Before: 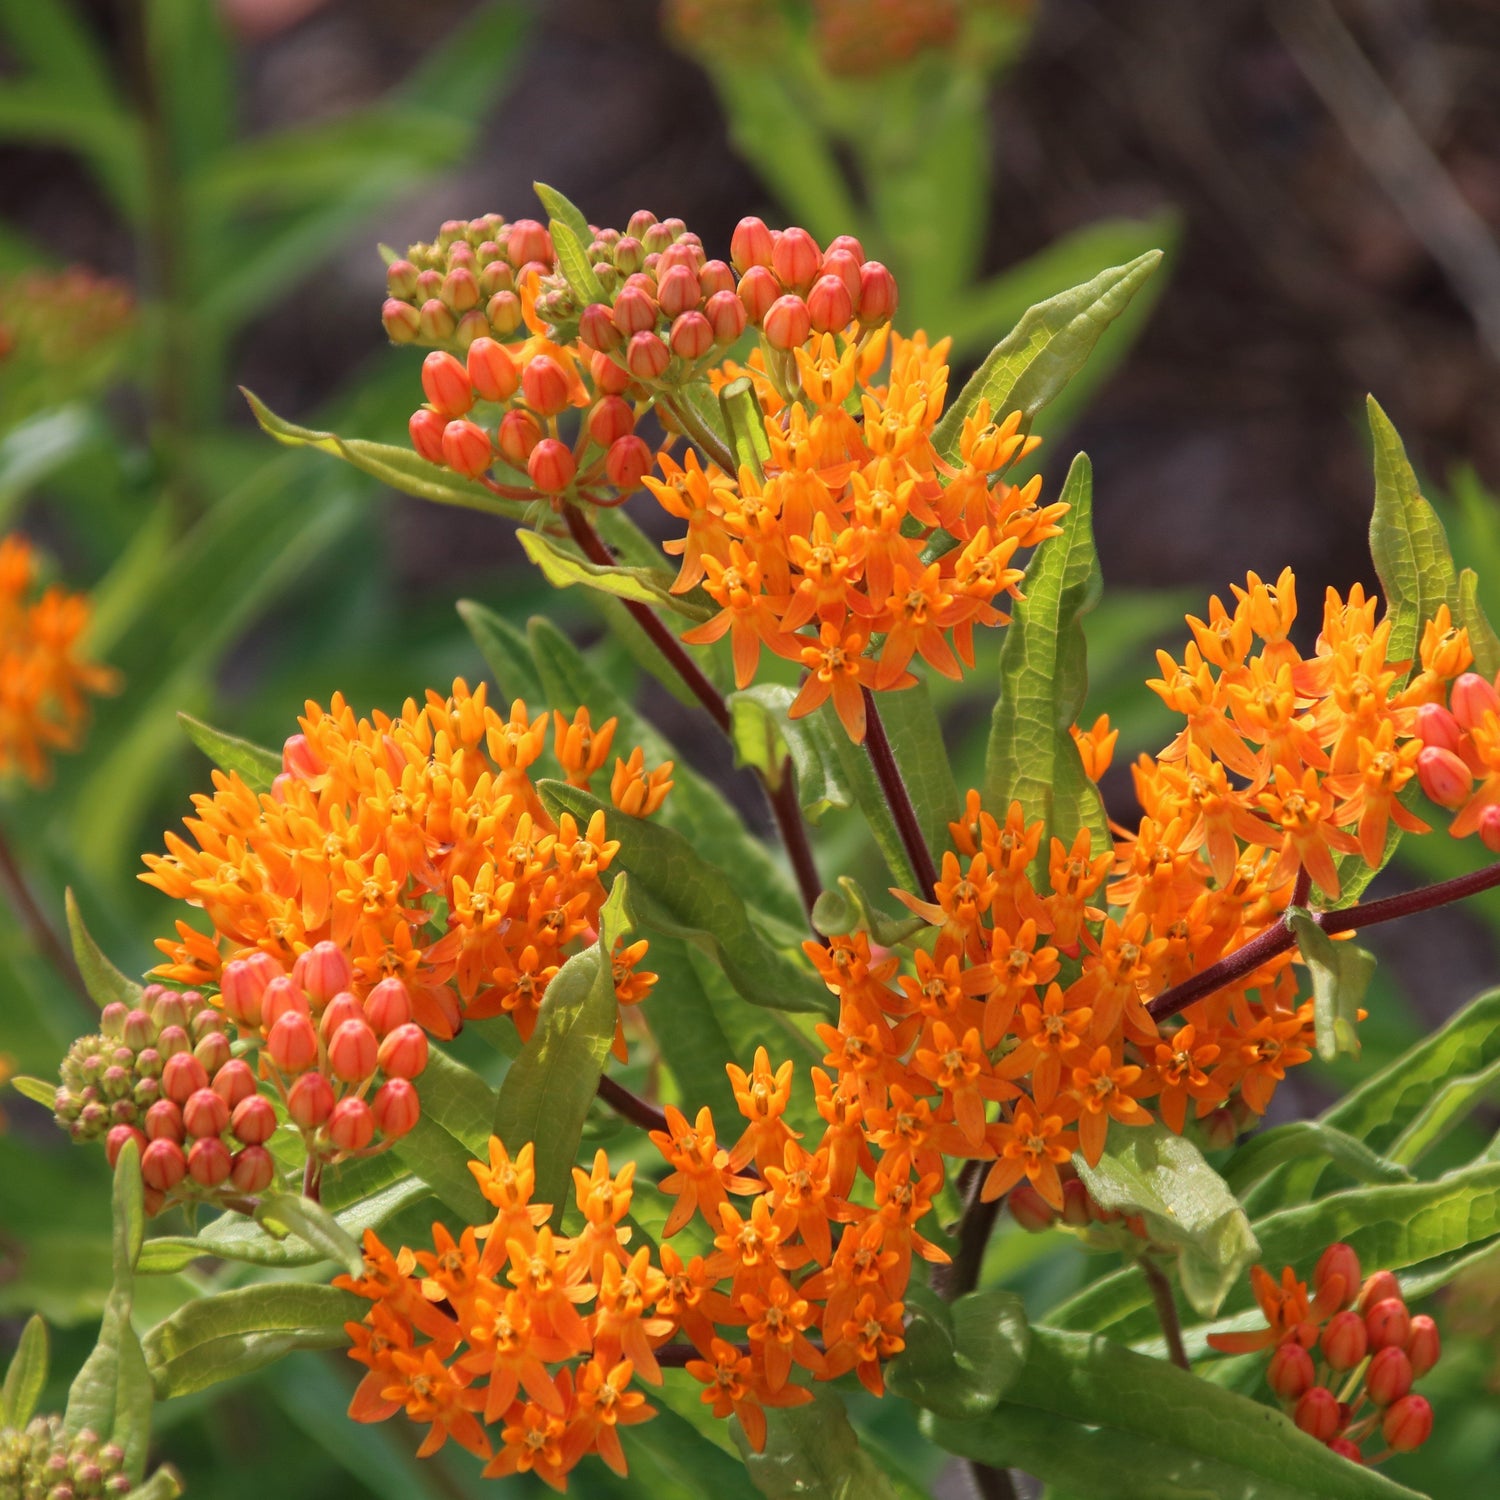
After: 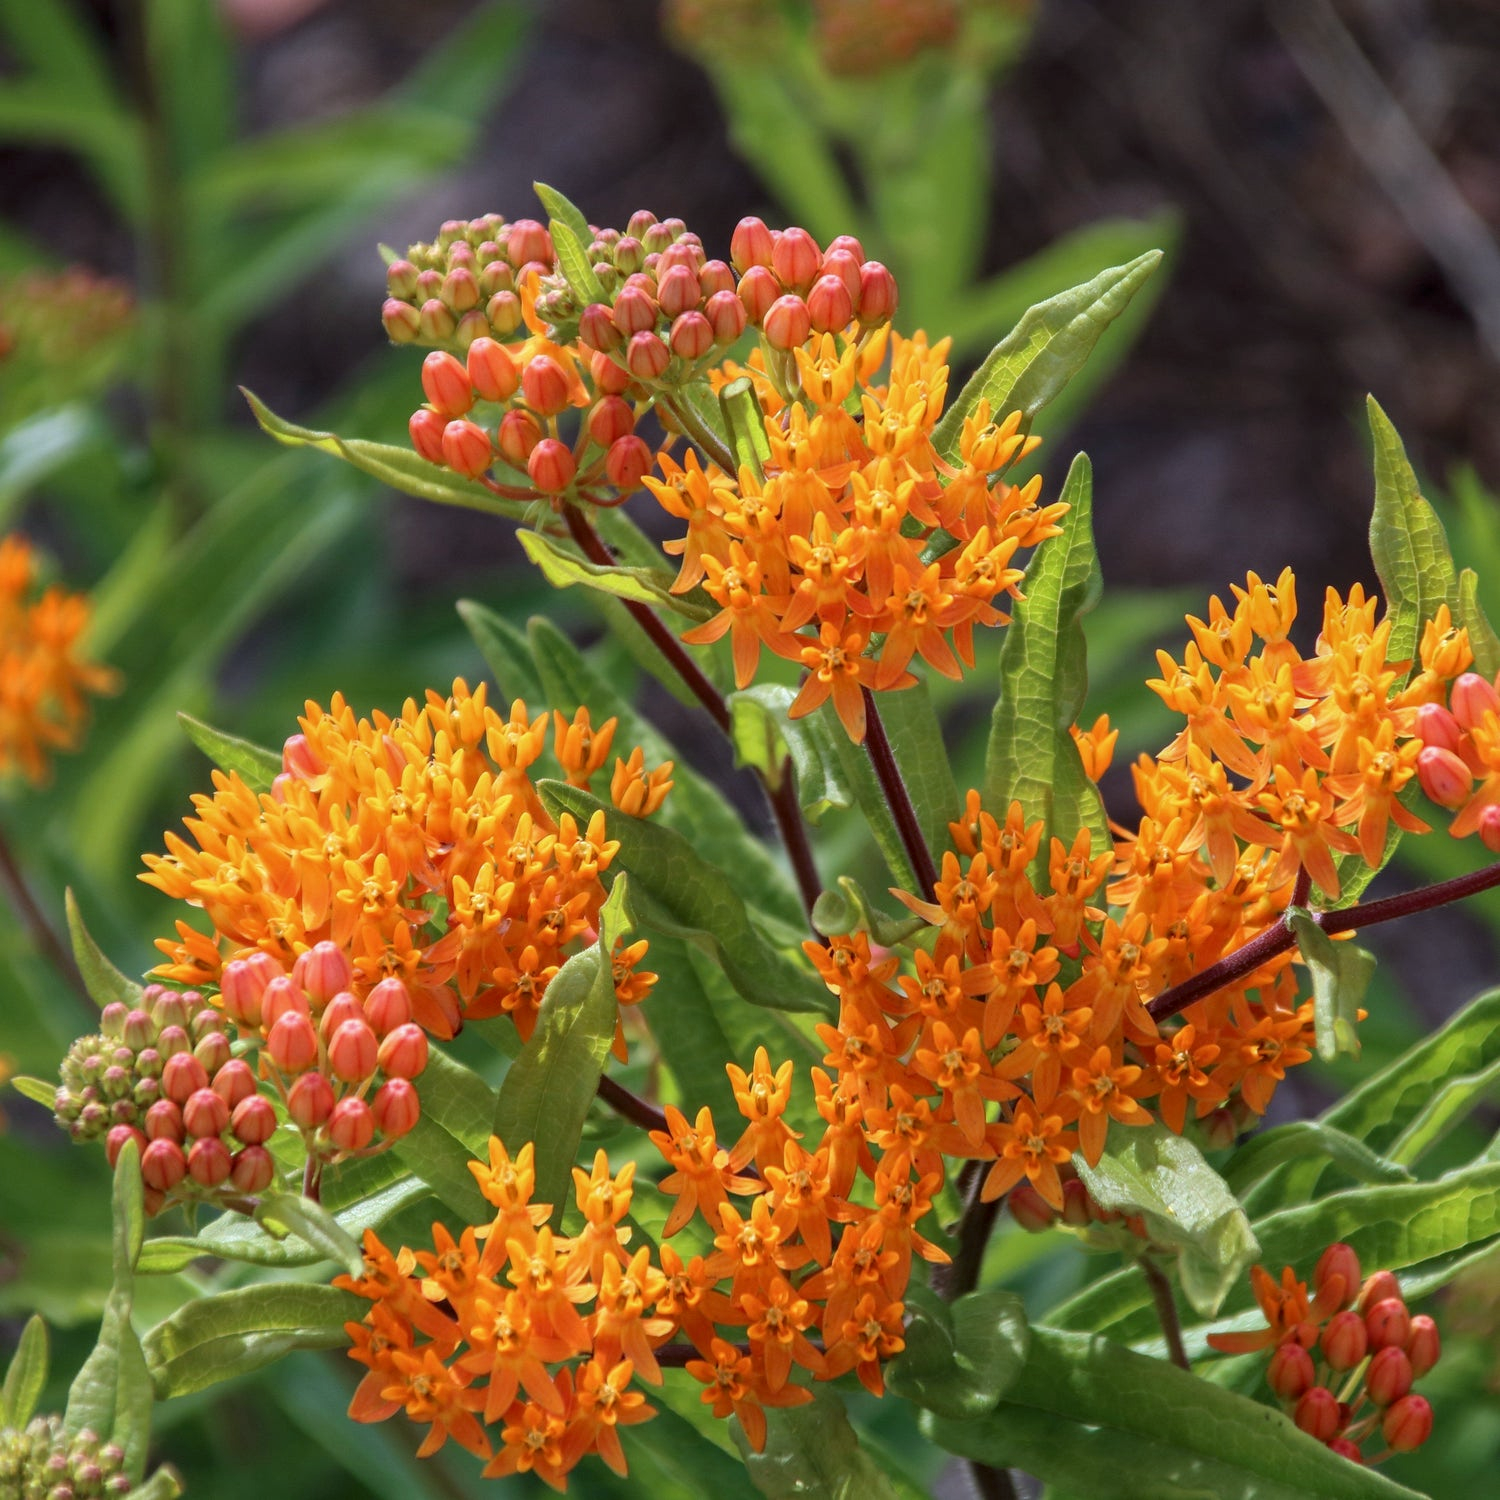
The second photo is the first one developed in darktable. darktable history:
local contrast: on, module defaults
white balance: red 0.931, blue 1.11
